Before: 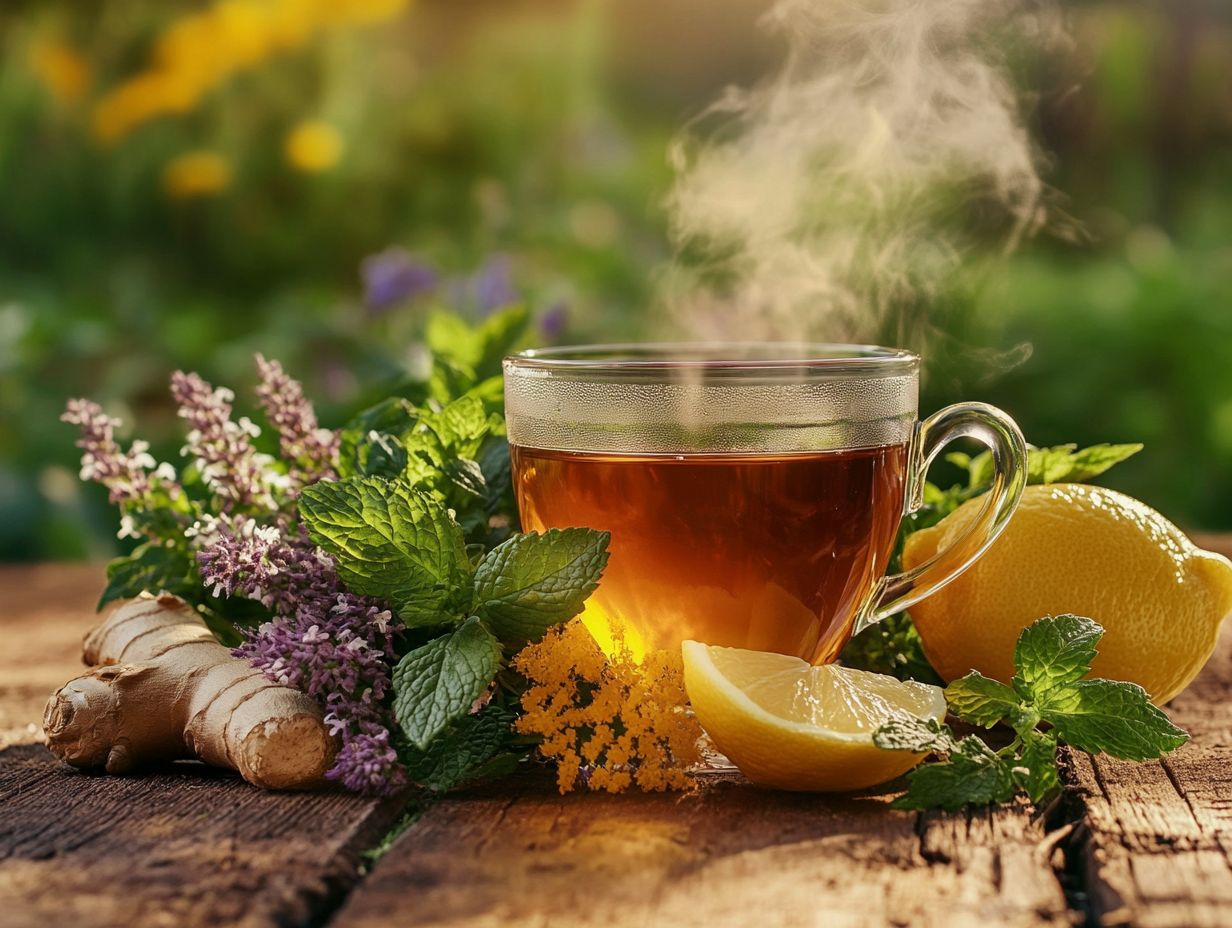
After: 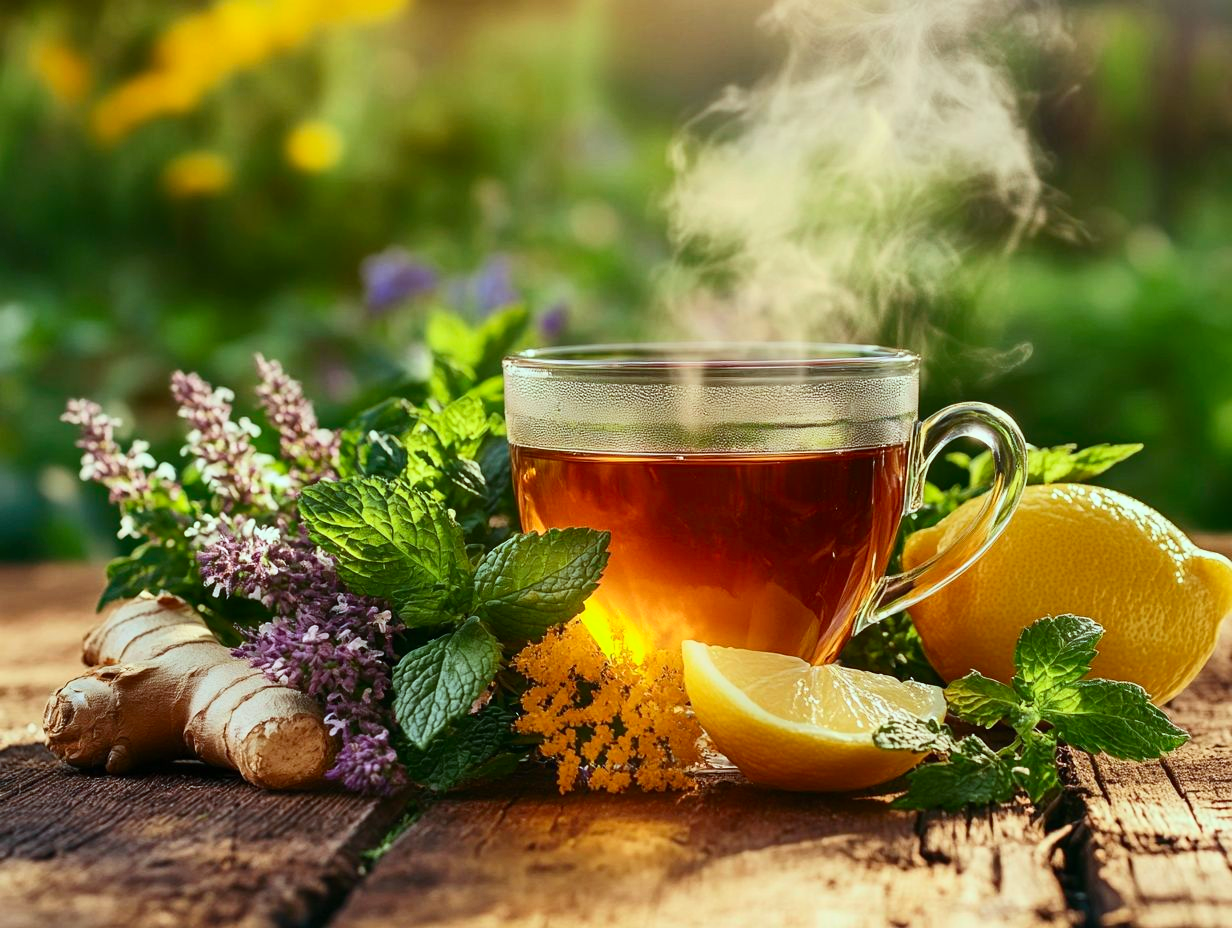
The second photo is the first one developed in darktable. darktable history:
color correction: highlights a* -9.95, highlights b* -10.03
contrast brightness saturation: contrast 0.23, brightness 0.111, saturation 0.291
